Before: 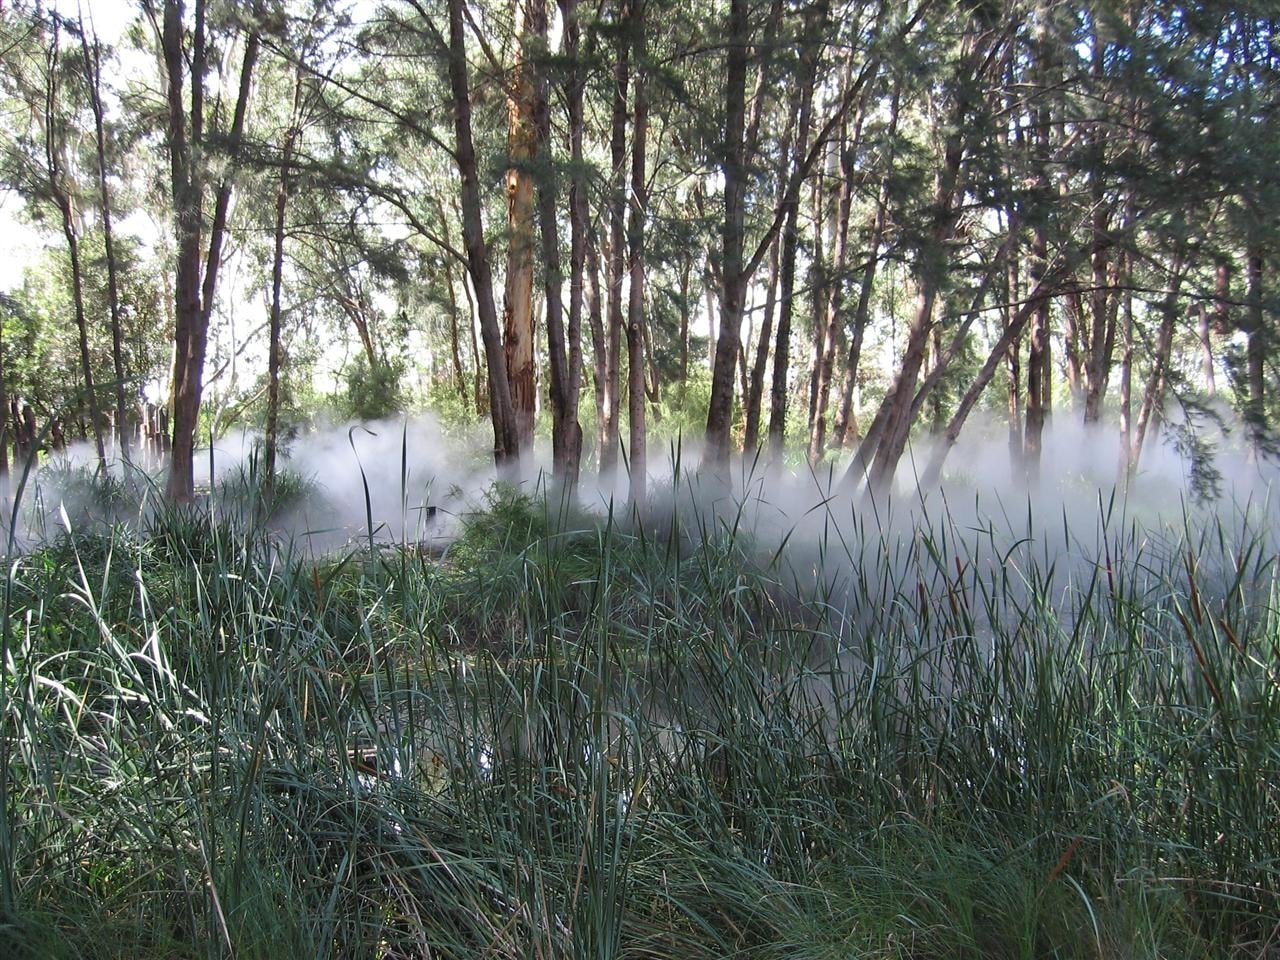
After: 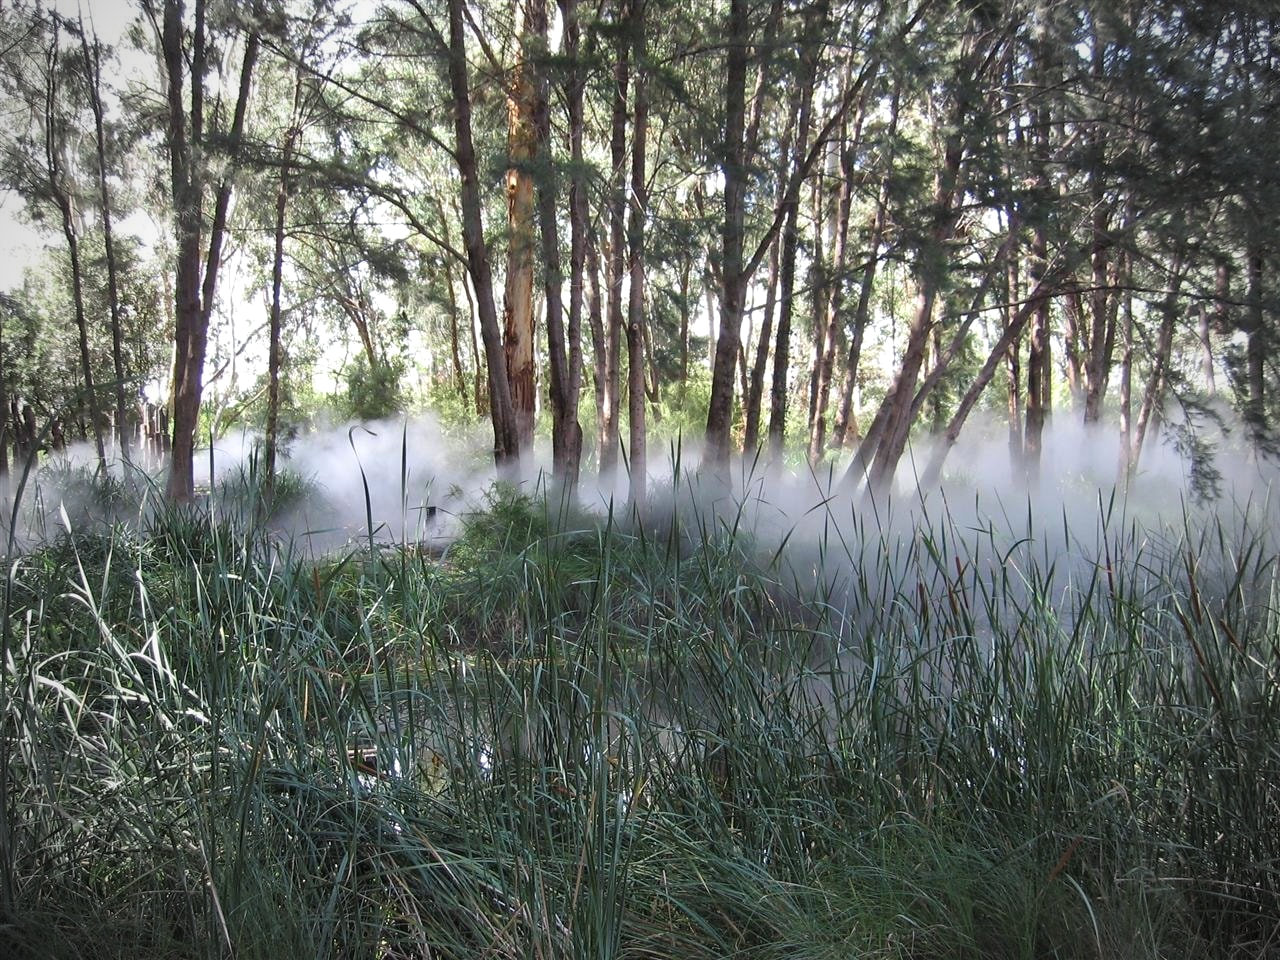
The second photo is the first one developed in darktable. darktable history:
vignetting: fall-off start 67.15%, brightness -0.442, saturation -0.691, width/height ratio 1.011, unbound false
exposure: exposure 0.127 EV, compensate highlight preservation false
